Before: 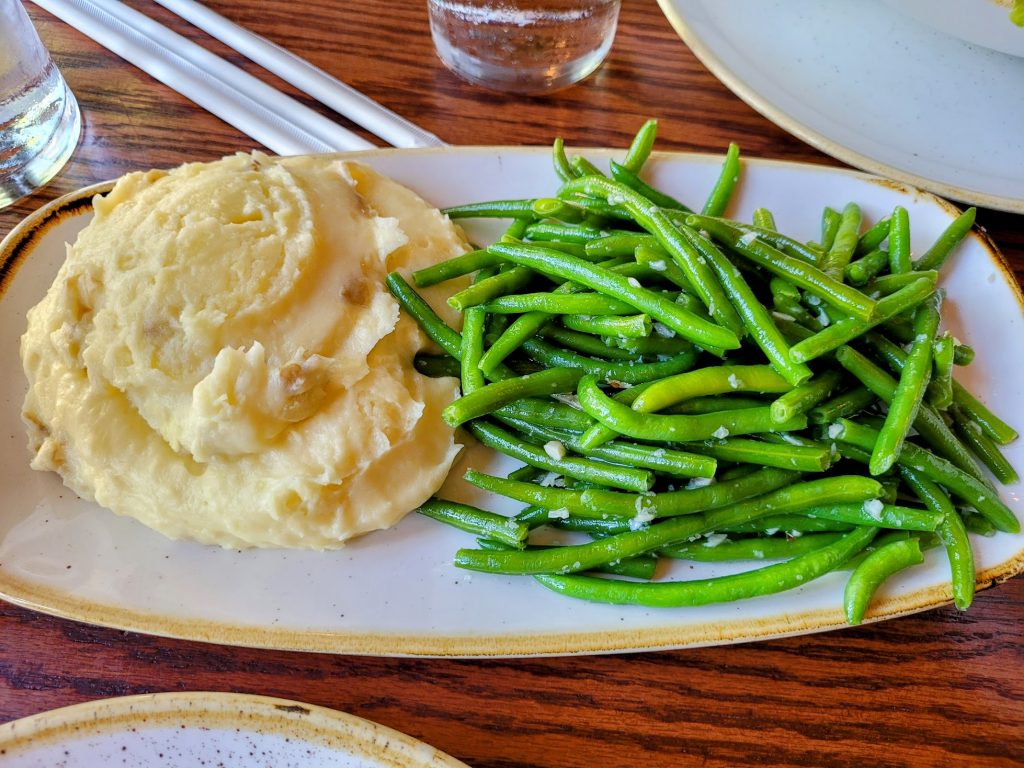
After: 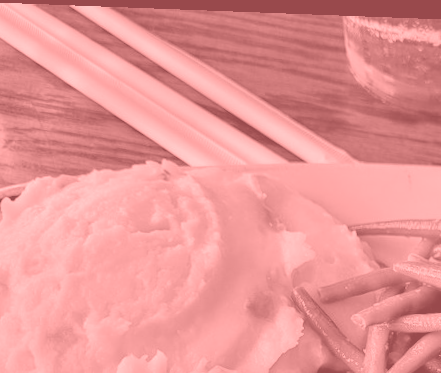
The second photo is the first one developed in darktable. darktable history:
tone curve: curves: ch0 [(0, 0) (0.003, 0.003) (0.011, 0.011) (0.025, 0.025) (0.044, 0.044) (0.069, 0.068) (0.1, 0.098) (0.136, 0.134) (0.177, 0.175) (0.224, 0.221) (0.277, 0.273) (0.335, 0.331) (0.399, 0.394) (0.468, 0.462) (0.543, 0.543) (0.623, 0.623) (0.709, 0.709) (0.801, 0.801) (0.898, 0.898) (1, 1)], preserve colors none
crop and rotate: left 10.817%, top 0.062%, right 47.194%, bottom 53.626%
colorize: saturation 51%, source mix 50.67%, lightness 50.67%
rotate and perspective: rotation 2.17°, automatic cropping off
